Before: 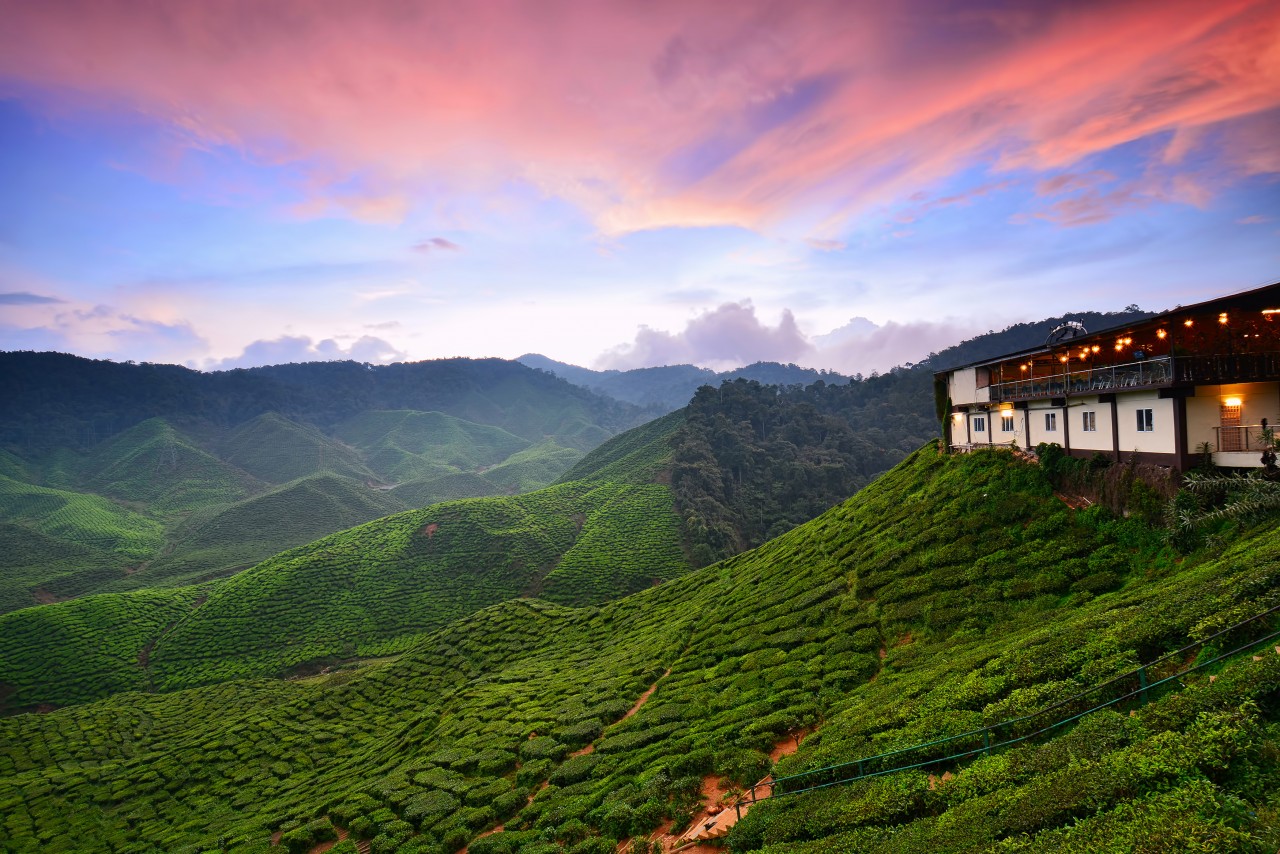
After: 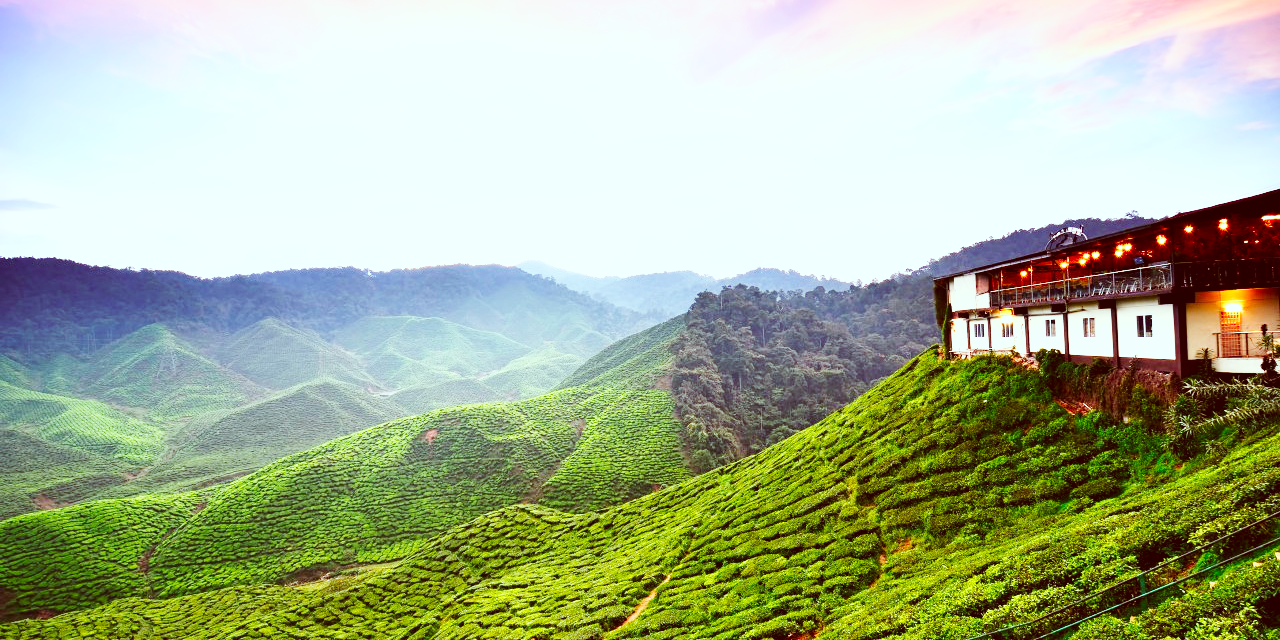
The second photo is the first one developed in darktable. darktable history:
base curve: curves: ch0 [(0, 0.003) (0.001, 0.002) (0.006, 0.004) (0.02, 0.022) (0.048, 0.086) (0.094, 0.234) (0.162, 0.431) (0.258, 0.629) (0.385, 0.8) (0.548, 0.918) (0.751, 0.988) (1, 1)], preserve colors none
color correction: highlights a* -7.23, highlights b* -0.161, shadows a* 20.08, shadows b* 11.73
crop: top 11.038%, bottom 13.962%
exposure: black level correction 0, exposure 0.7 EV, compensate exposure bias true, compensate highlight preservation false
